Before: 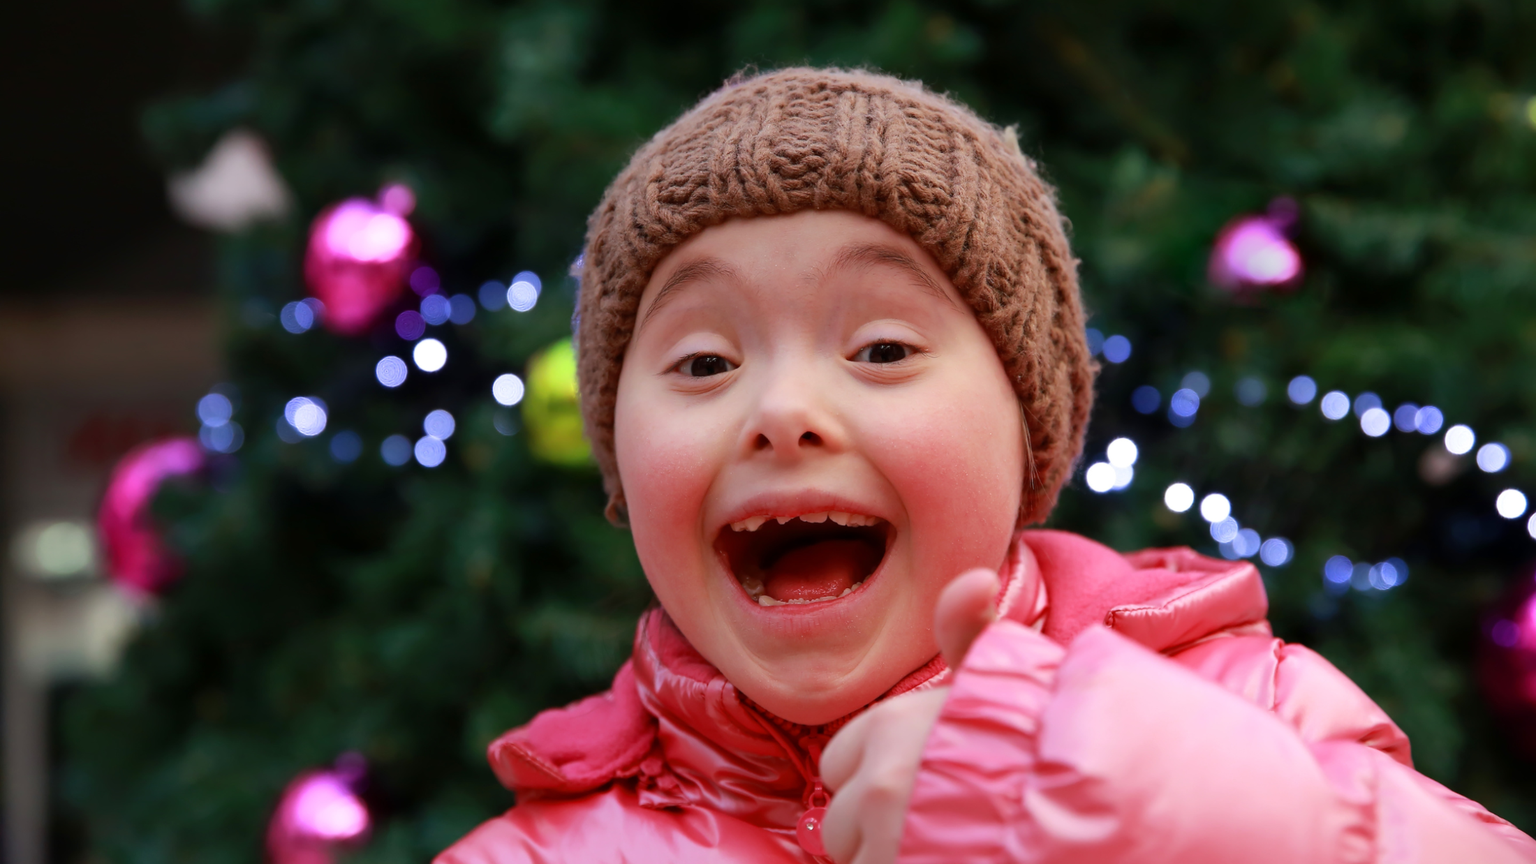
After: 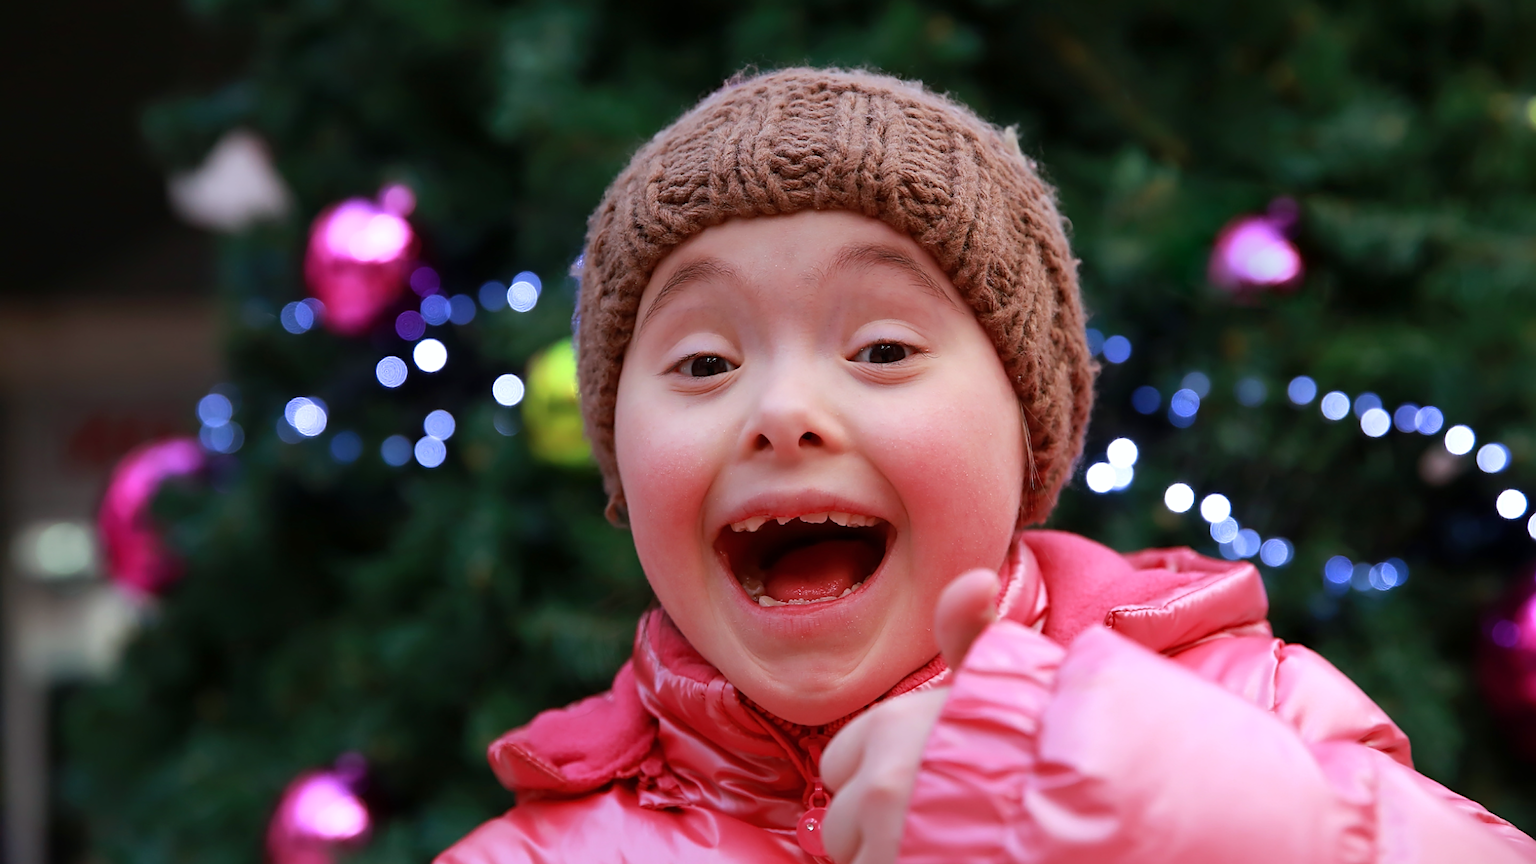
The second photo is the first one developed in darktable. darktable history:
sharpen: on, module defaults
exposure: exposure 0.078 EV, compensate highlight preservation false
color correction: highlights a* -0.756, highlights b* -8.3
